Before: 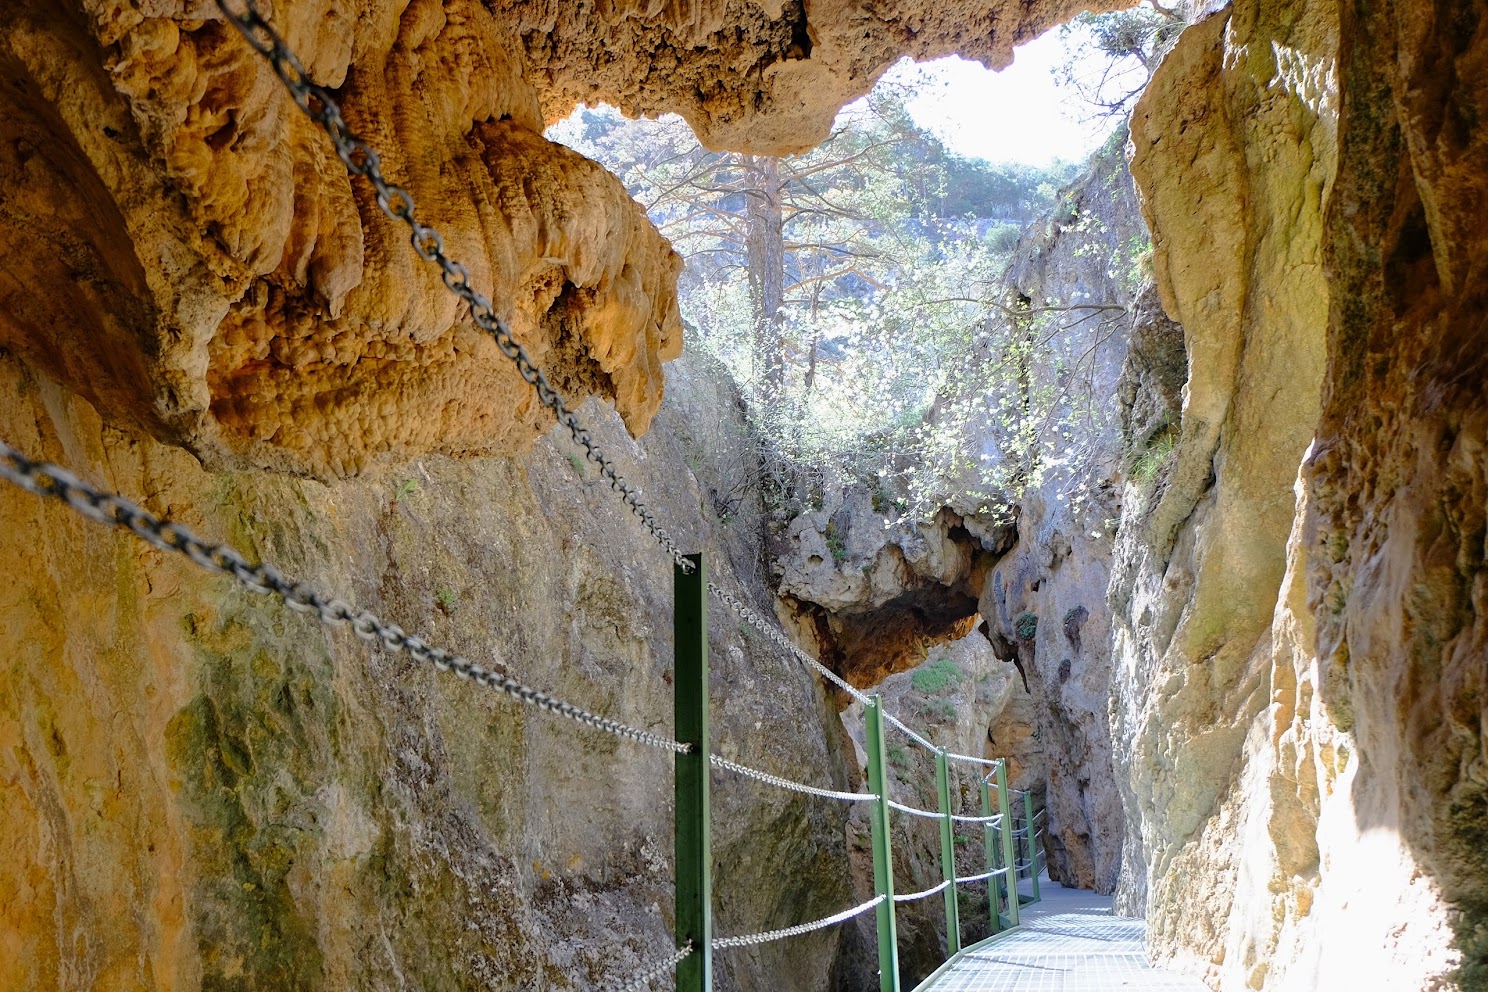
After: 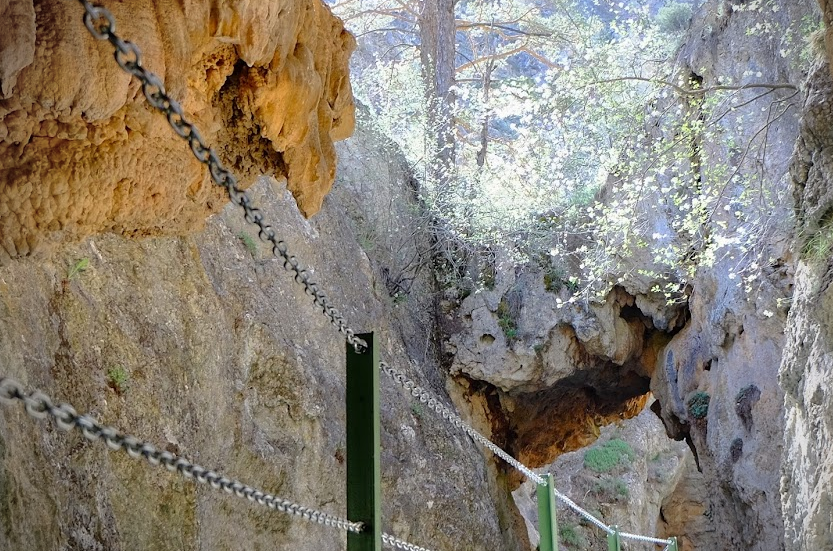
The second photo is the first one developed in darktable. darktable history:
crop and rotate: left 22.097%, top 22.358%, right 21.857%, bottom 22.003%
vignetting: fall-off radius 45.45%, unbound false
